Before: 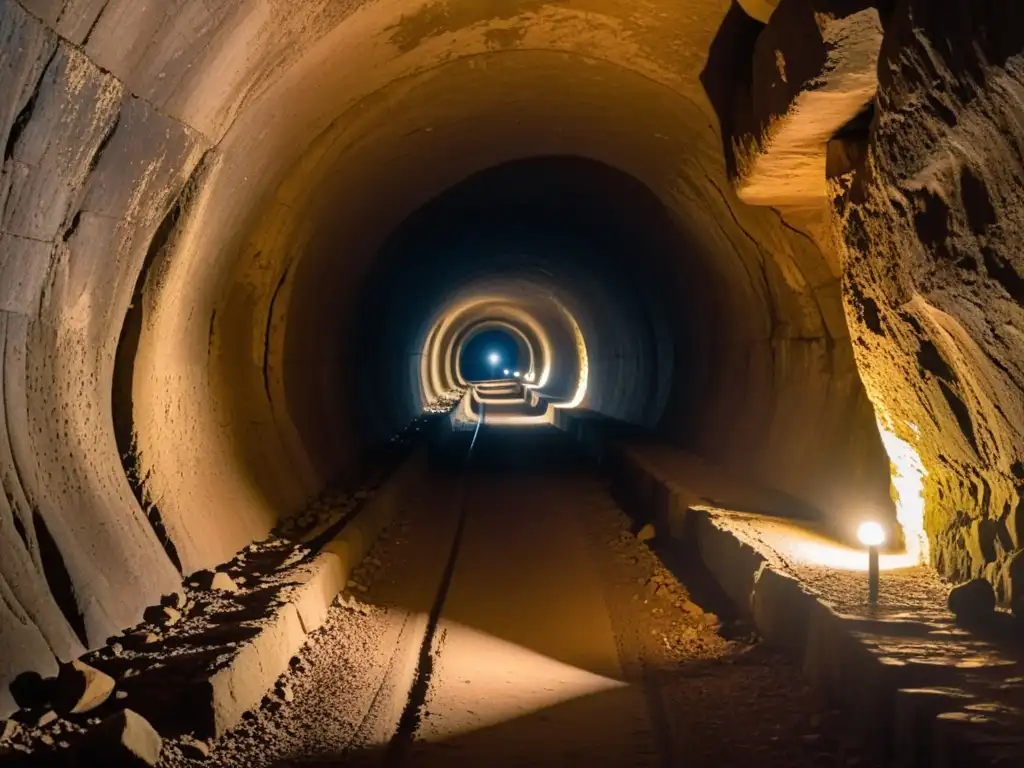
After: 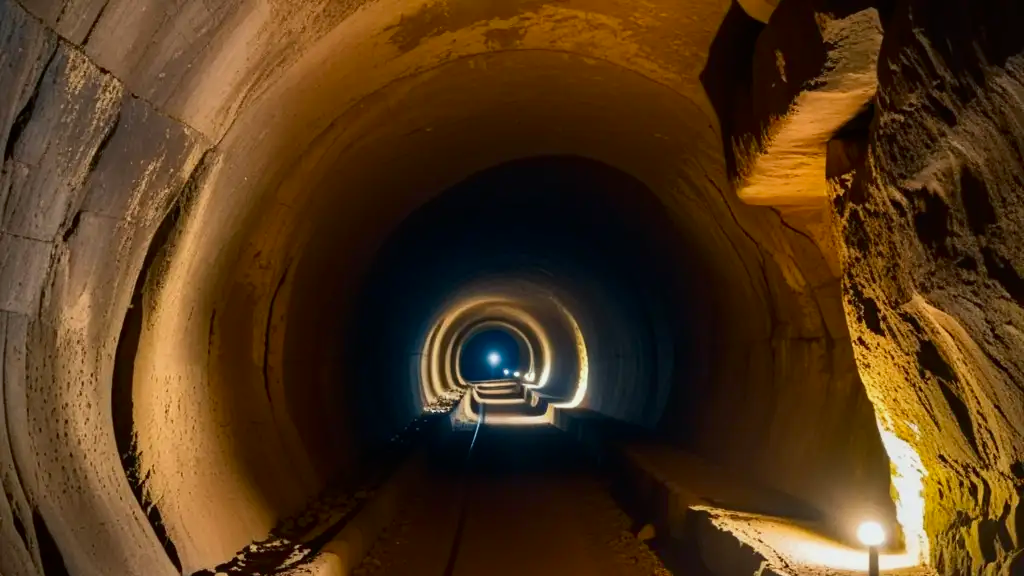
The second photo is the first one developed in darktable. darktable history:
exposure: exposure -0.157 EV, compensate highlight preservation false
contrast brightness saturation: contrast 0.13, brightness -0.05, saturation 0.16
crop: bottom 24.988%
white balance: red 0.978, blue 0.999
